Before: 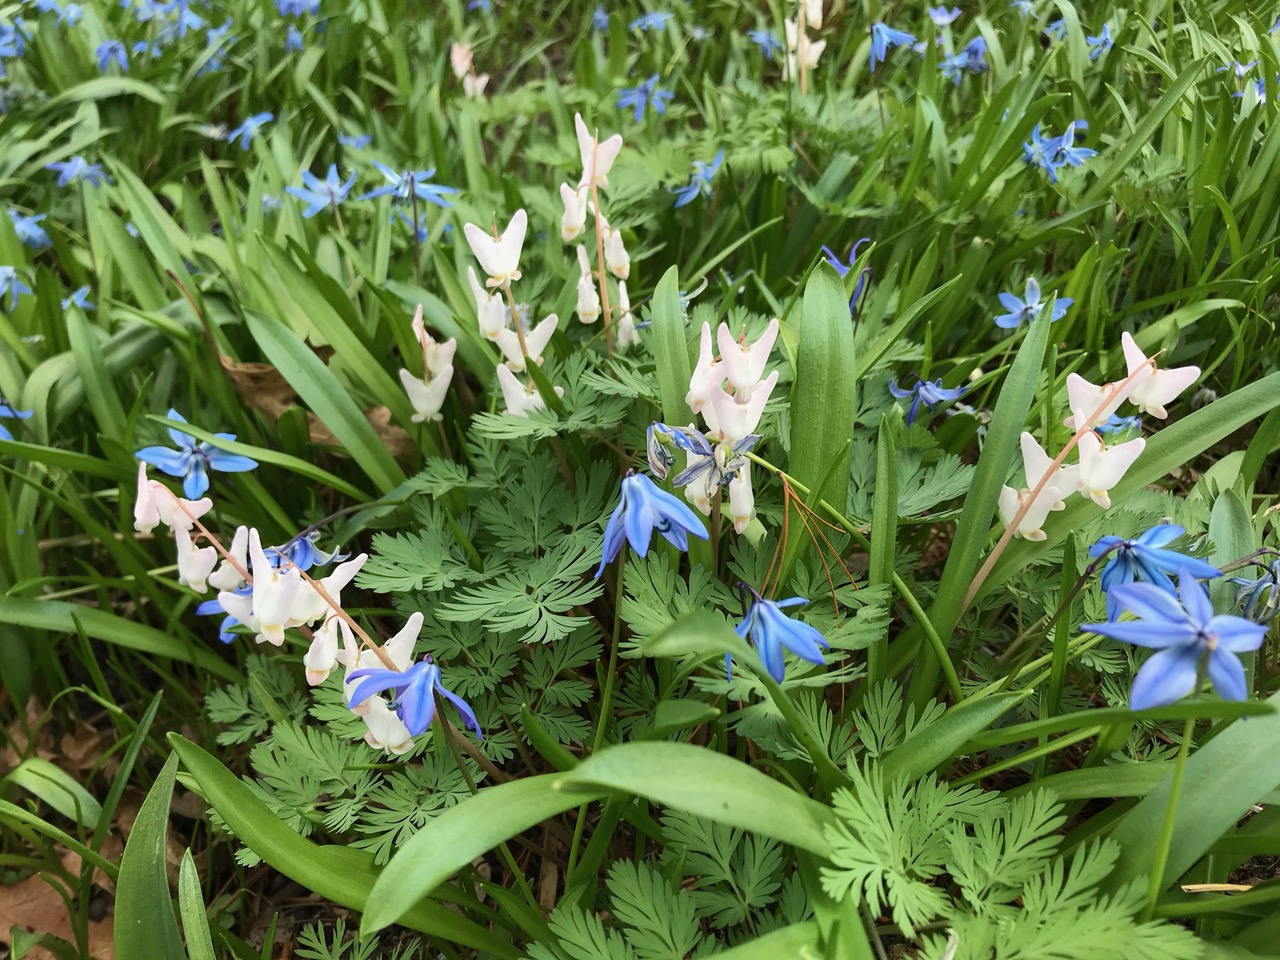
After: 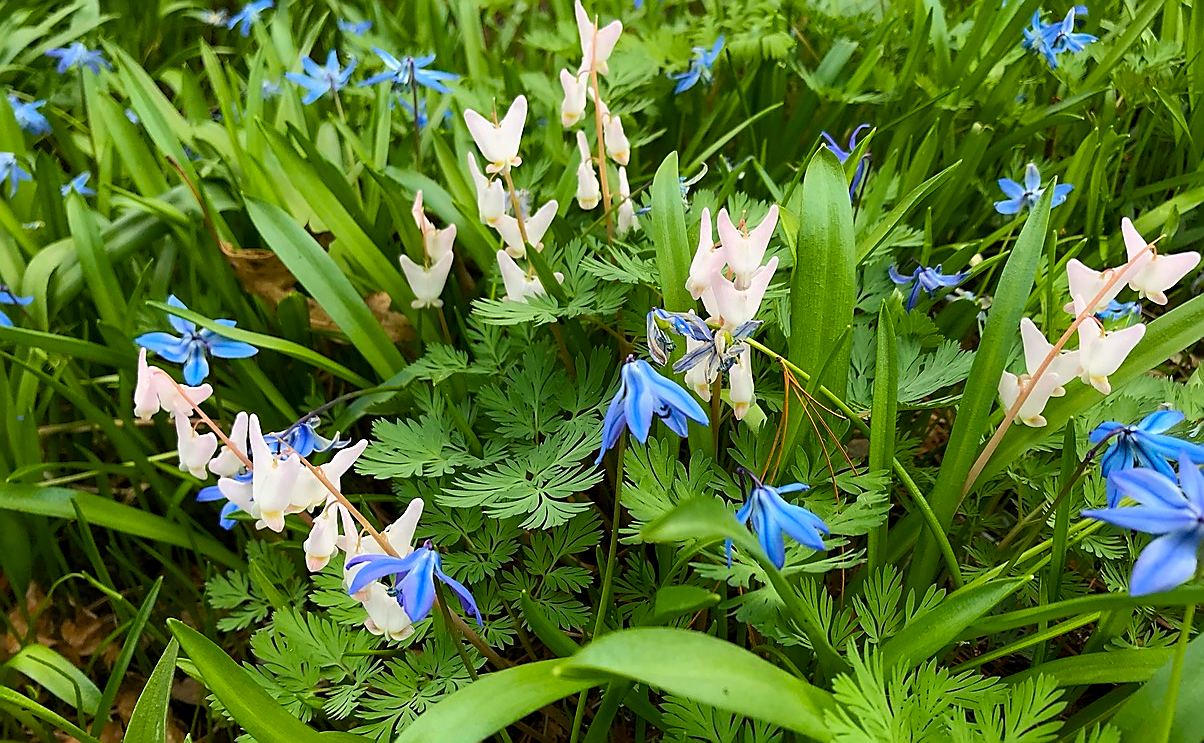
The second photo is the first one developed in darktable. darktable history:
crop and rotate: angle 0.029°, top 11.904%, right 5.829%, bottom 10.64%
sharpen: radius 1.353, amount 1.236, threshold 0.805
color balance rgb: highlights gain › chroma 0.281%, highlights gain › hue 332.91°, perceptual saturation grading › global saturation 30.465%, global vibrance 20%
